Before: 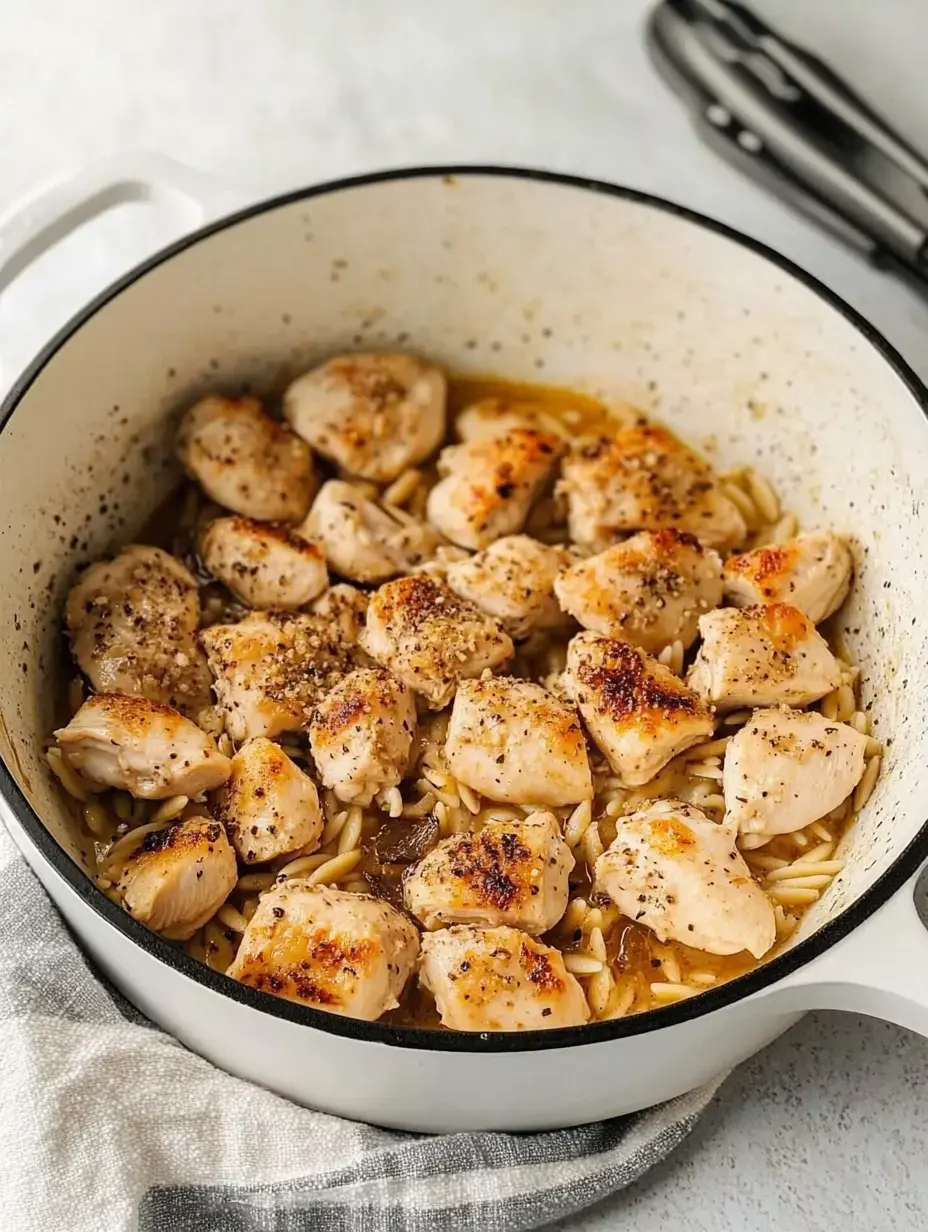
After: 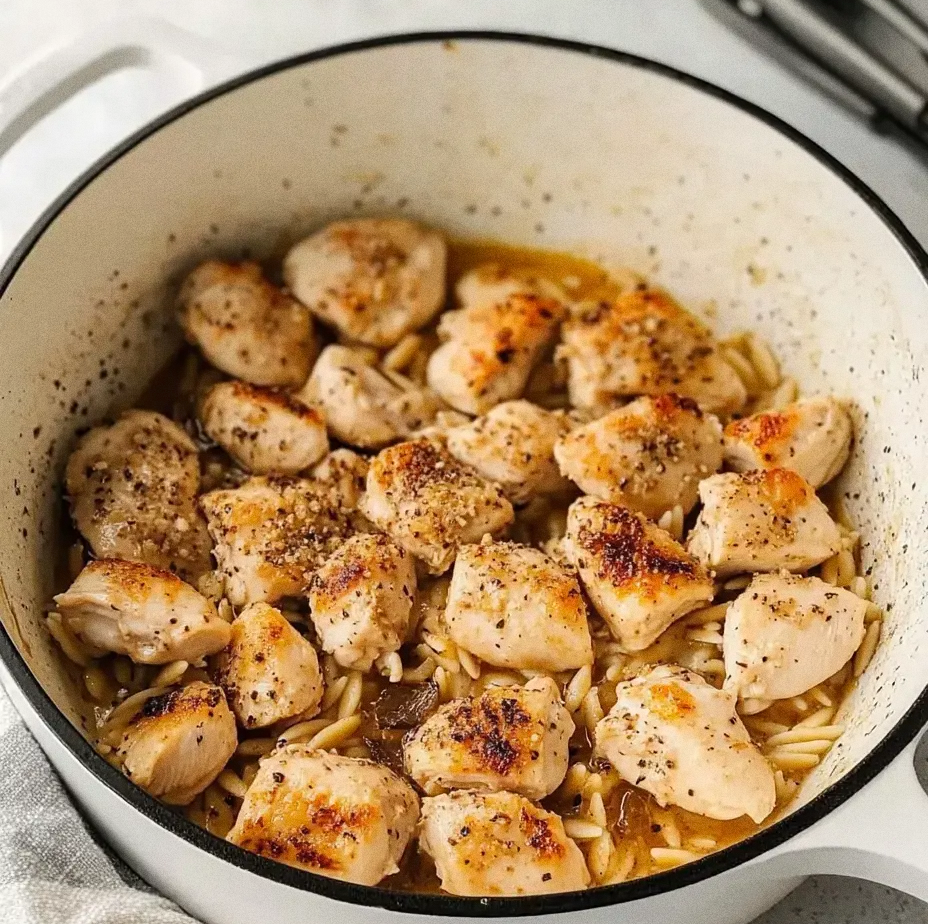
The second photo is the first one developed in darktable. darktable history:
crop: top 11.038%, bottom 13.962%
grain: coarseness 0.09 ISO
